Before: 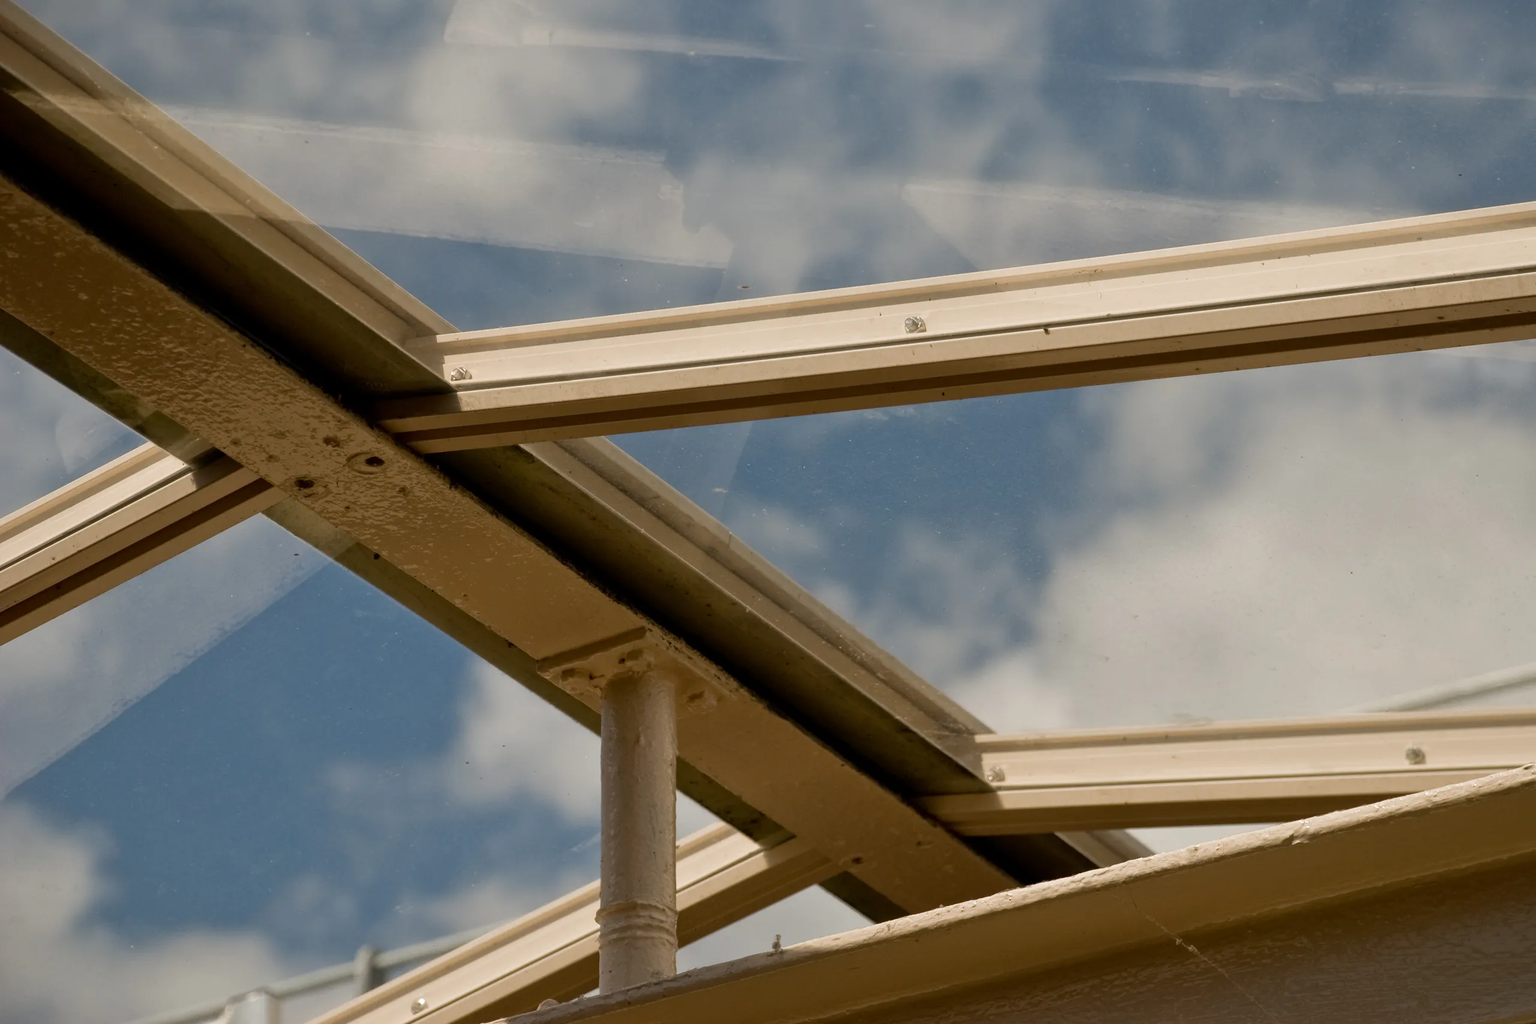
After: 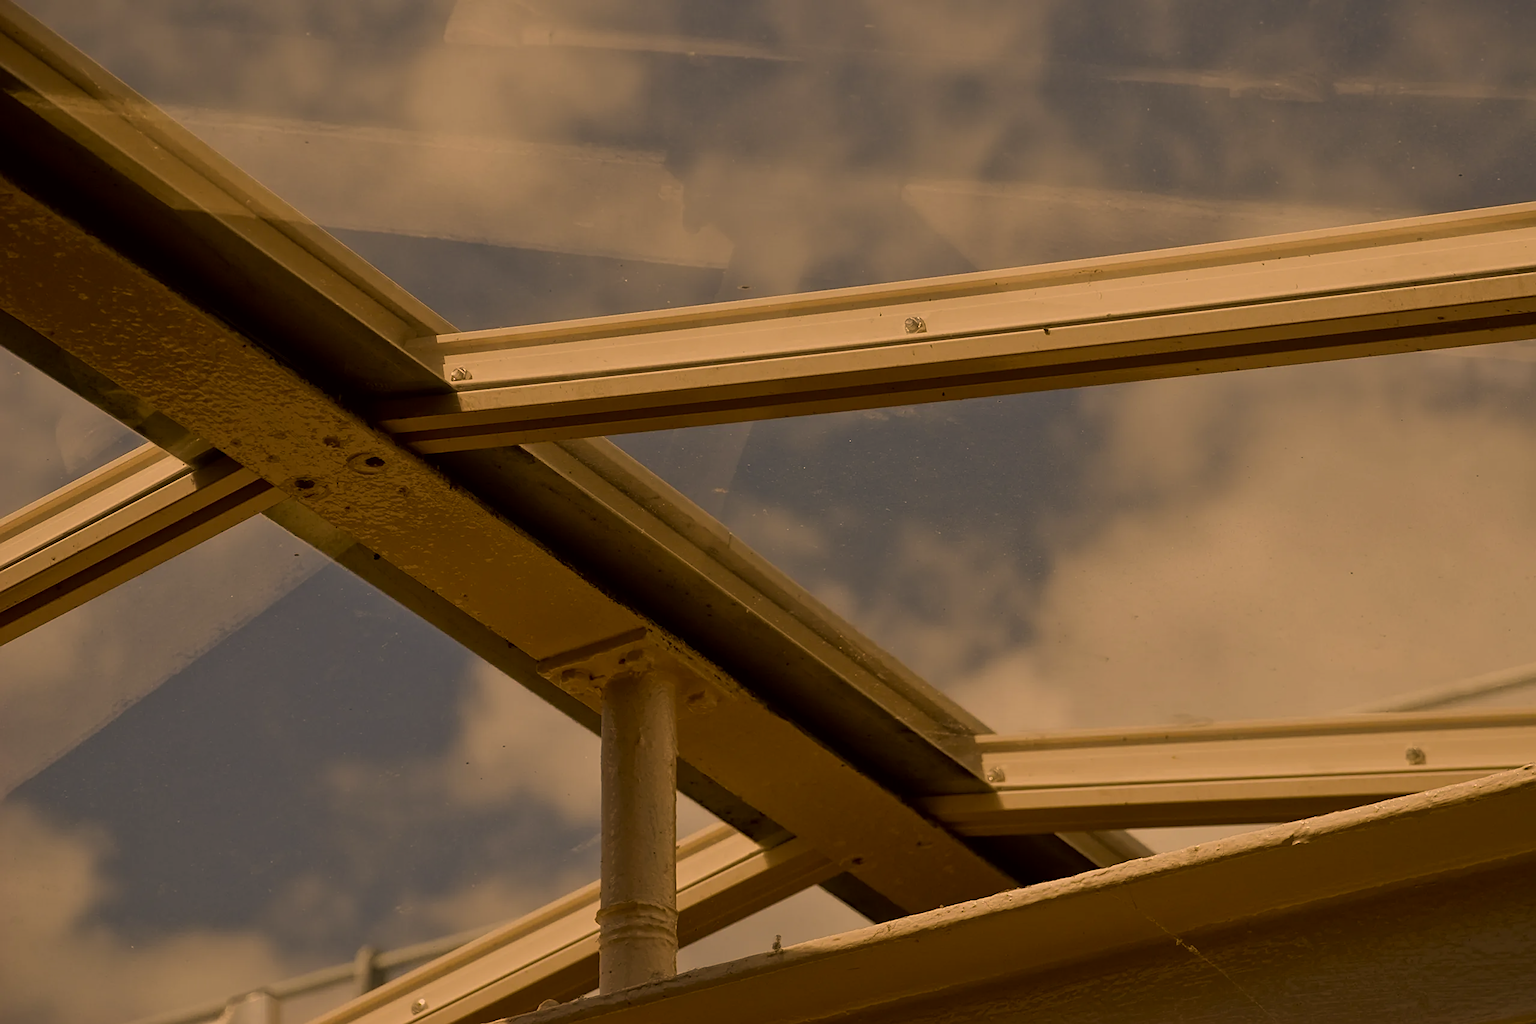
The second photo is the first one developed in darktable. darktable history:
exposure: black level correction 0, exposure -0.766 EV, compensate highlight preservation false
sharpen: on, module defaults
color correction: highlights a* 17.94, highlights b* 35.39, shadows a* 1.48, shadows b* 6.42, saturation 1.01
